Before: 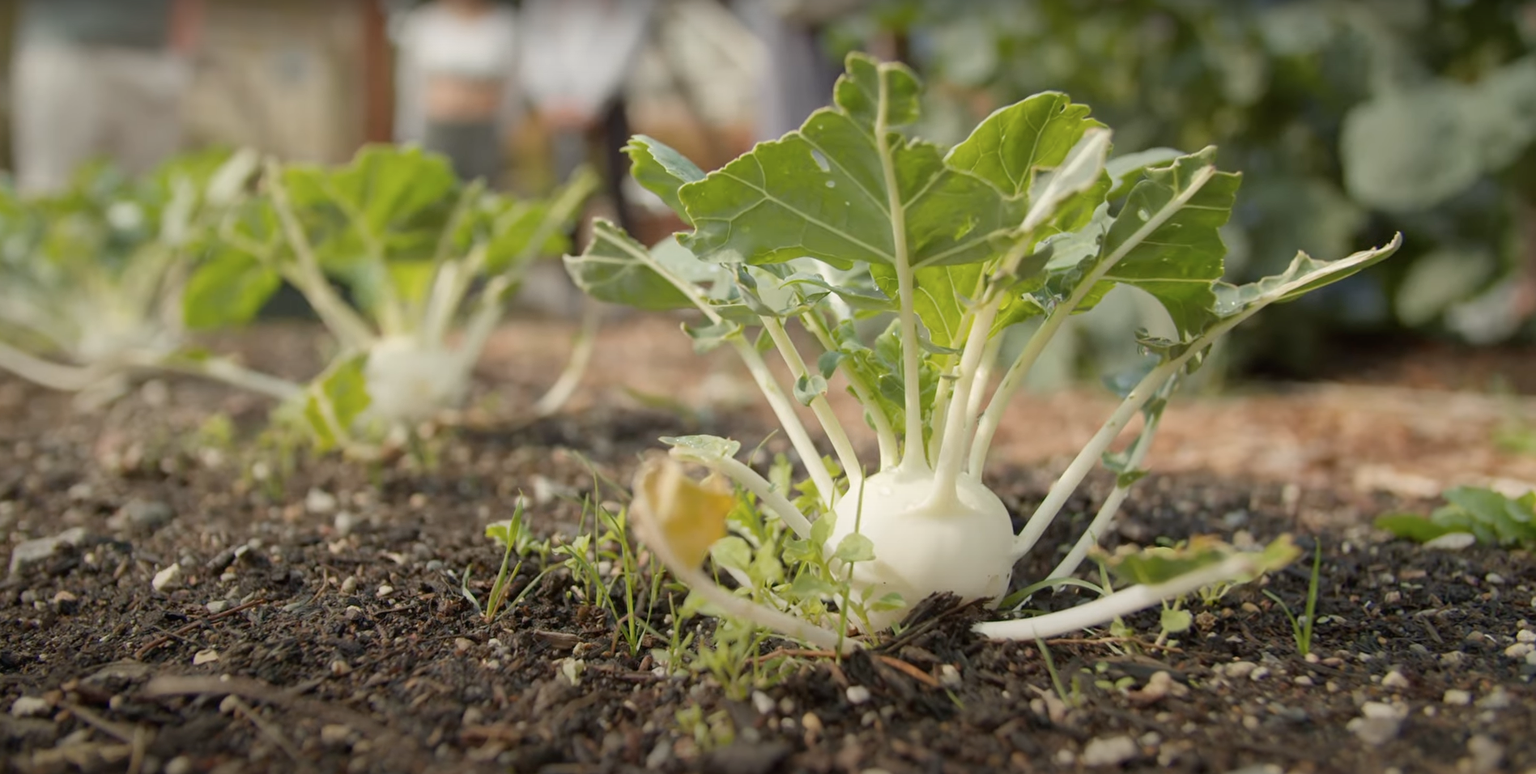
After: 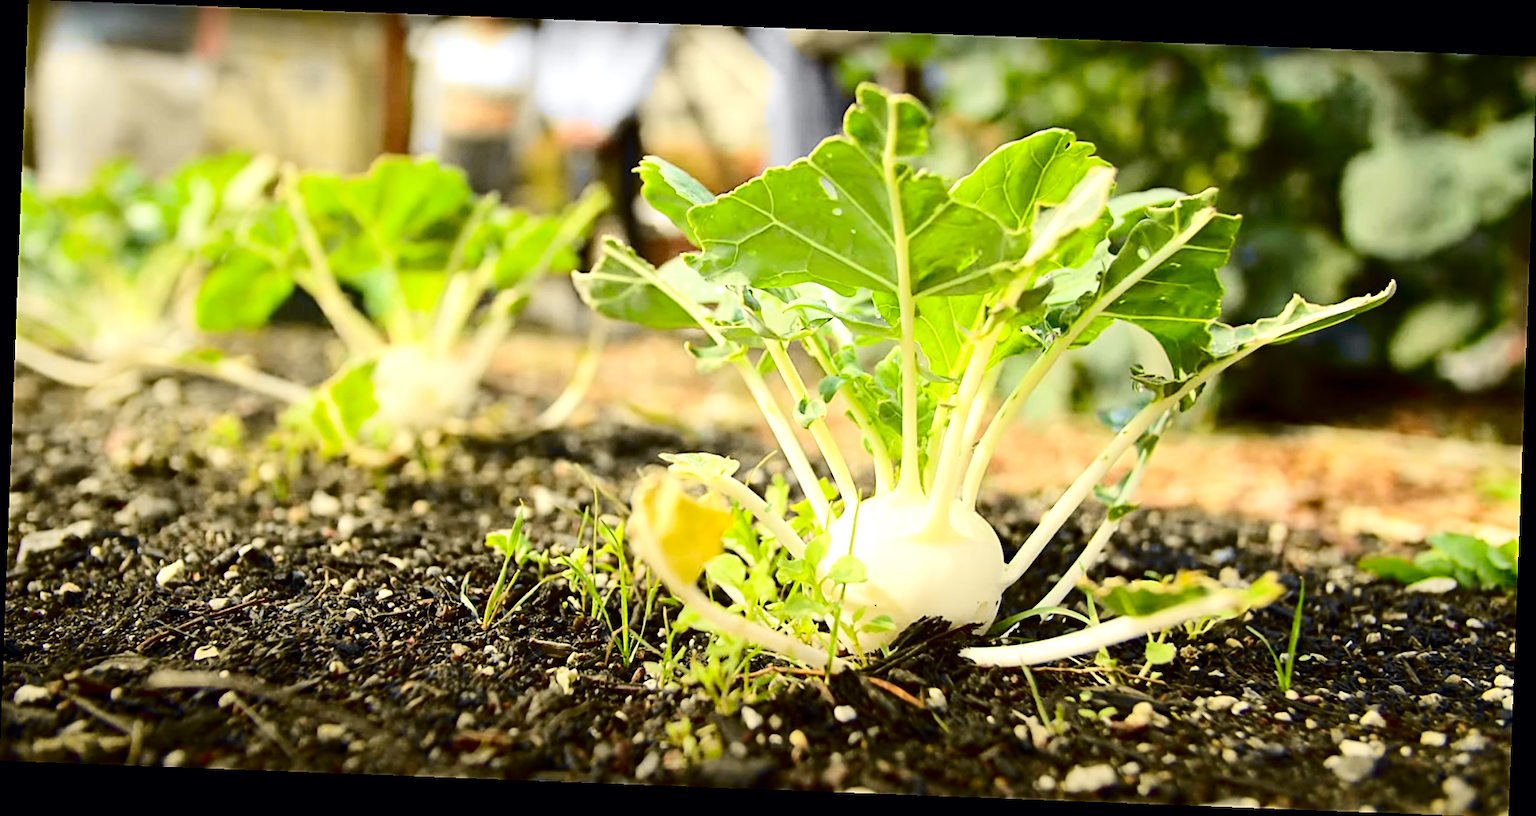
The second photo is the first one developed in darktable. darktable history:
sharpen: on, module defaults
exposure: exposure 1.061 EV, compensate highlight preservation false
contrast brightness saturation: contrast 0.22, brightness -0.19, saturation 0.24
tone curve: curves: ch0 [(0, 0) (0.071, 0.047) (0.266, 0.26) (0.483, 0.554) (0.753, 0.811) (1, 0.983)]; ch1 [(0, 0) (0.346, 0.307) (0.408, 0.387) (0.463, 0.465) (0.482, 0.493) (0.502, 0.5) (0.517, 0.502) (0.55, 0.548) (0.597, 0.61) (0.651, 0.698) (1, 1)]; ch2 [(0, 0) (0.346, 0.34) (0.434, 0.46) (0.485, 0.494) (0.5, 0.494) (0.517, 0.506) (0.526, 0.545) (0.583, 0.61) (0.625, 0.659) (1, 1)], color space Lab, independent channels, preserve colors none
white balance: red 0.982, blue 1.018
haze removal: adaptive false
rotate and perspective: rotation 2.17°, automatic cropping off
